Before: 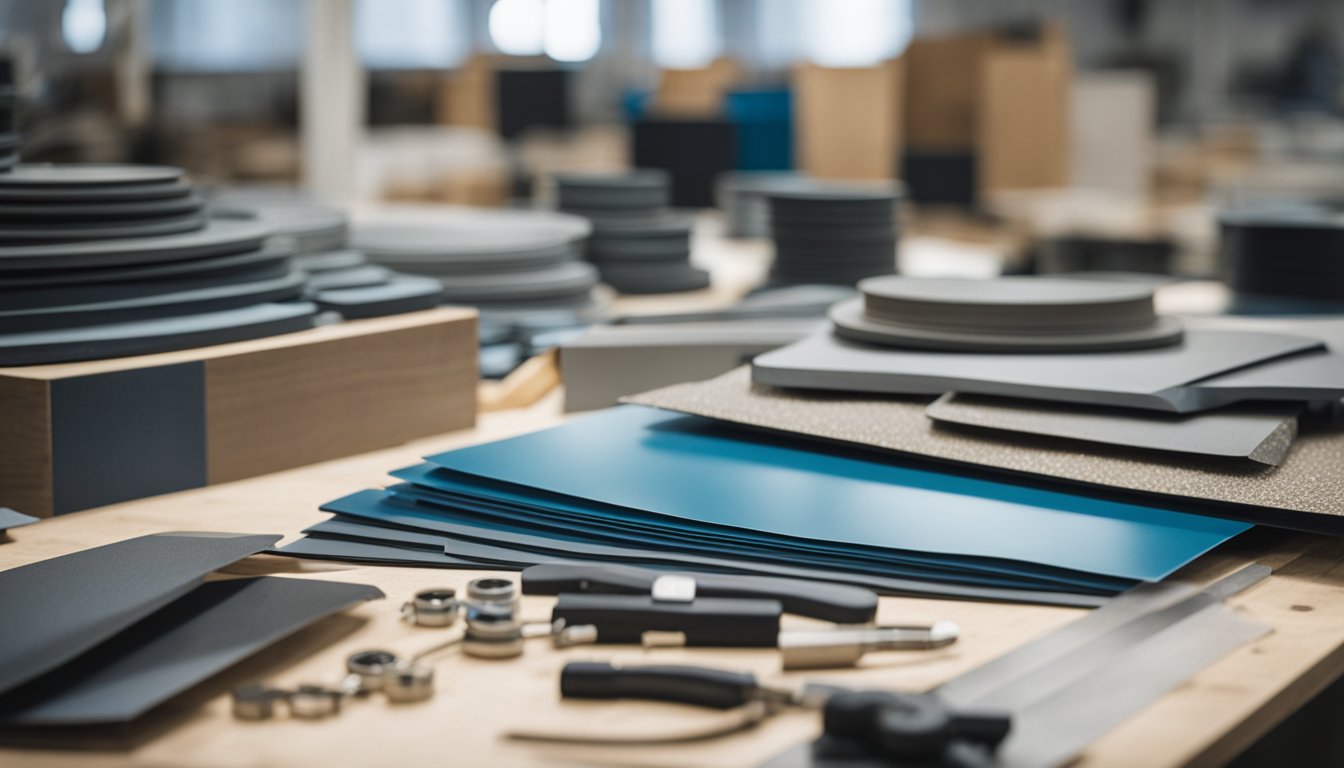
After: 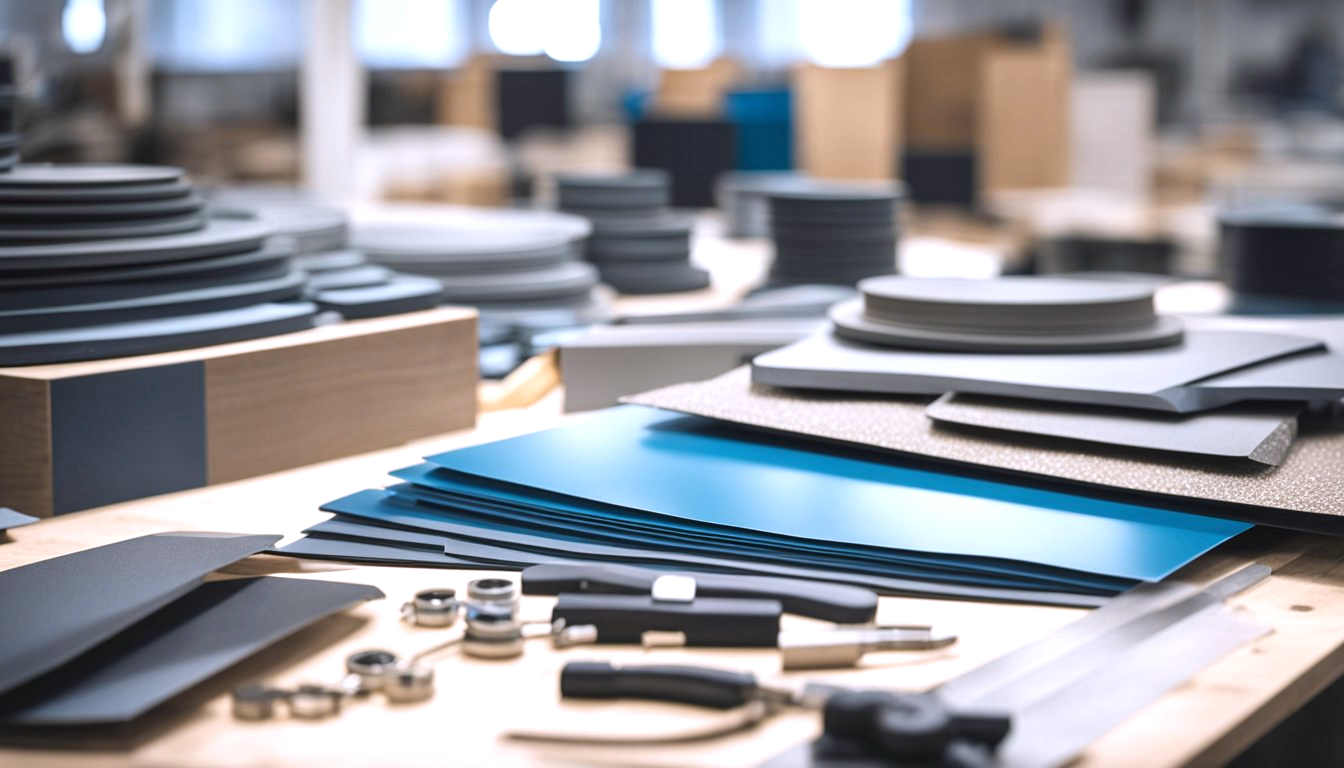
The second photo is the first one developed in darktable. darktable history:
white balance: red 1.004, blue 1.096
exposure: exposure 0.636 EV, compensate highlight preservation false
